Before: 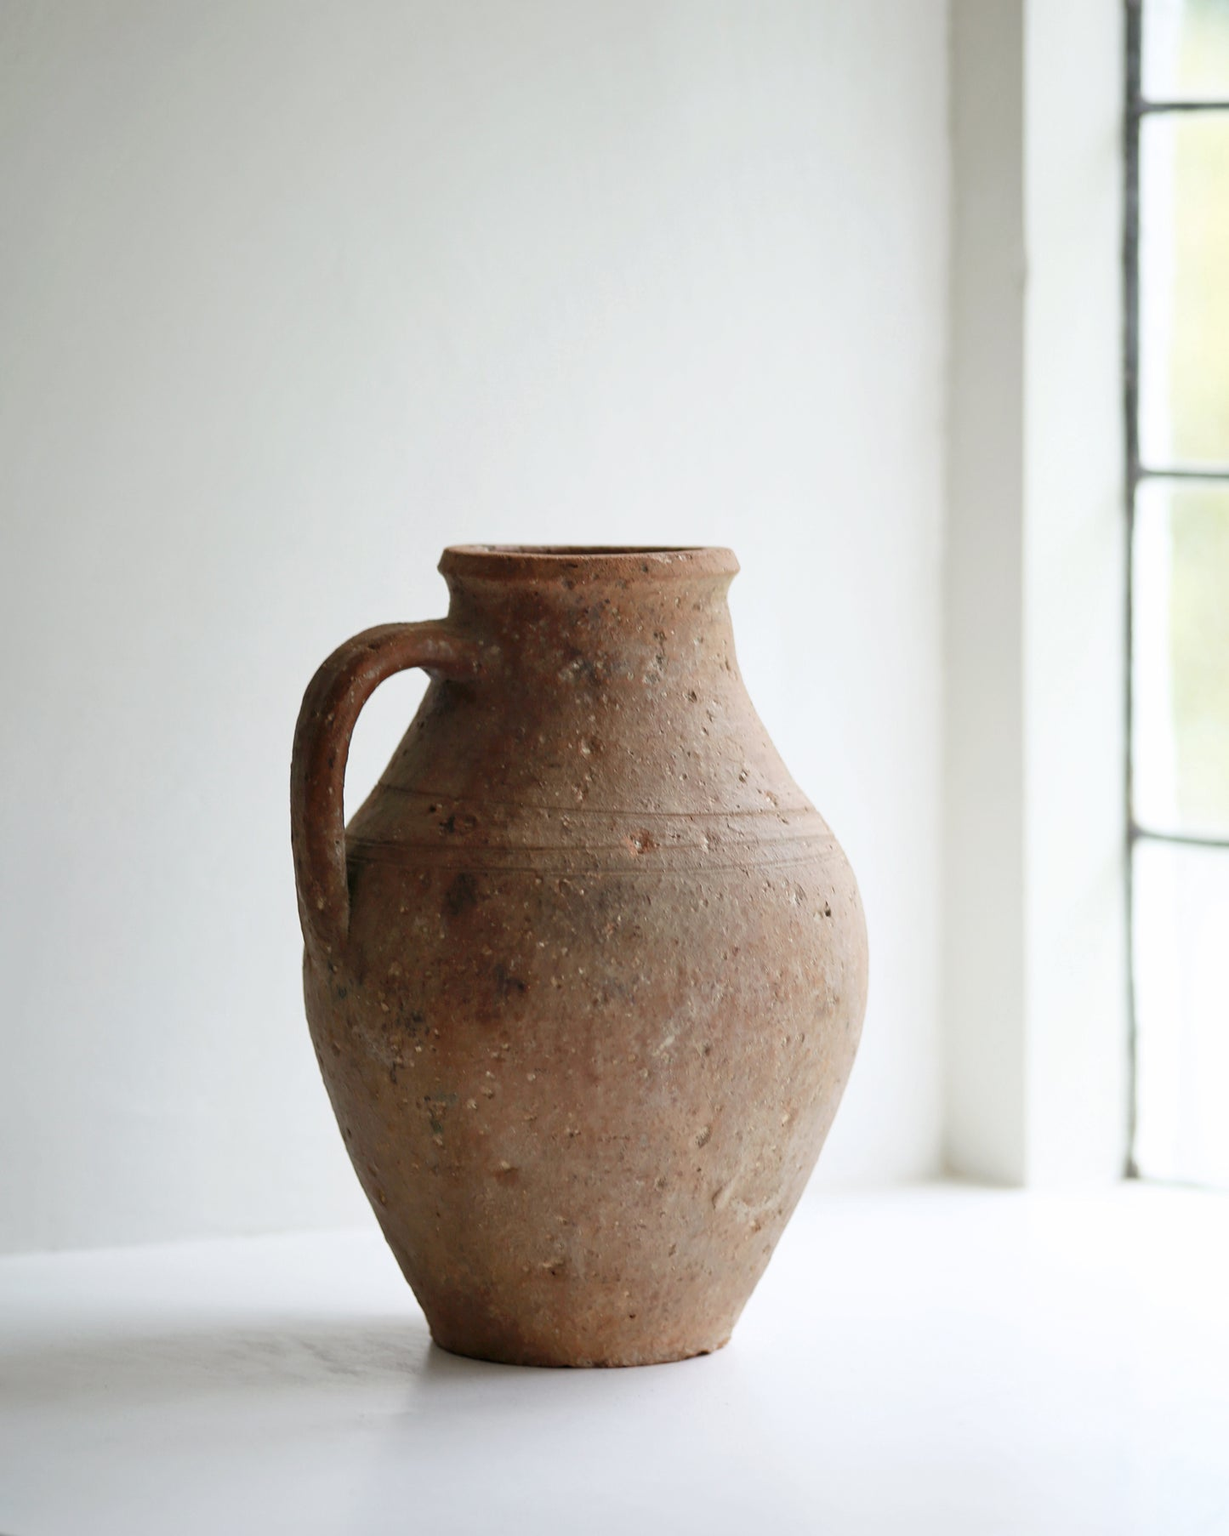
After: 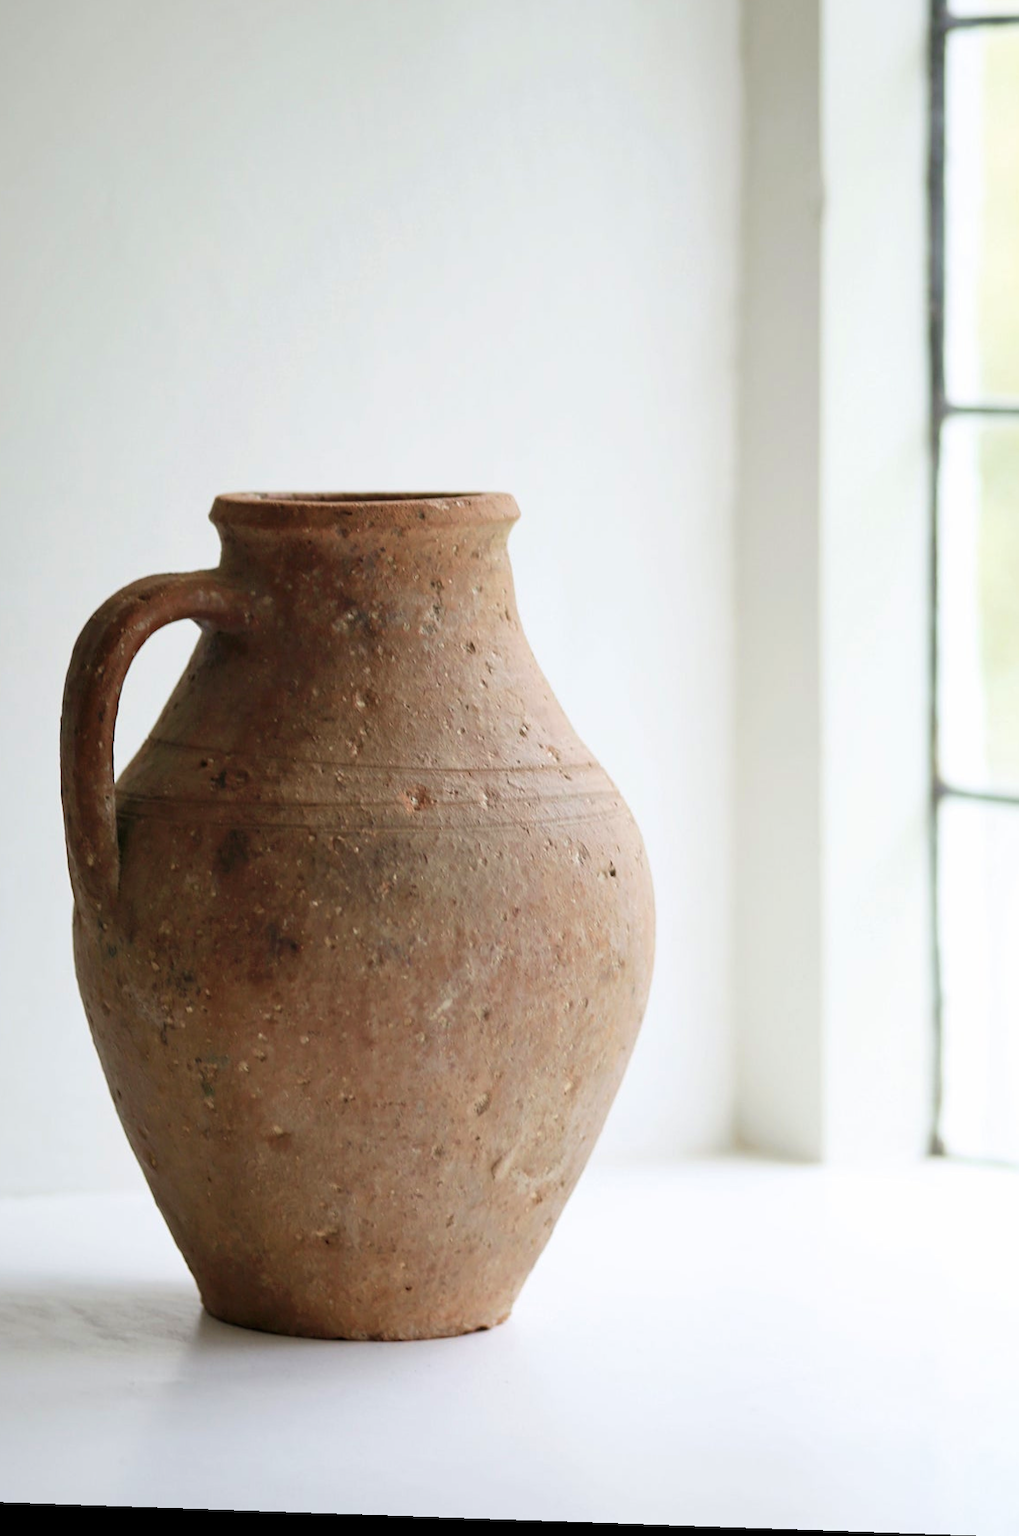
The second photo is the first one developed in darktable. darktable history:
crop and rotate: left 17.959%, top 5.771%, right 1.742%
rotate and perspective: lens shift (horizontal) -0.055, automatic cropping off
velvia: on, module defaults
